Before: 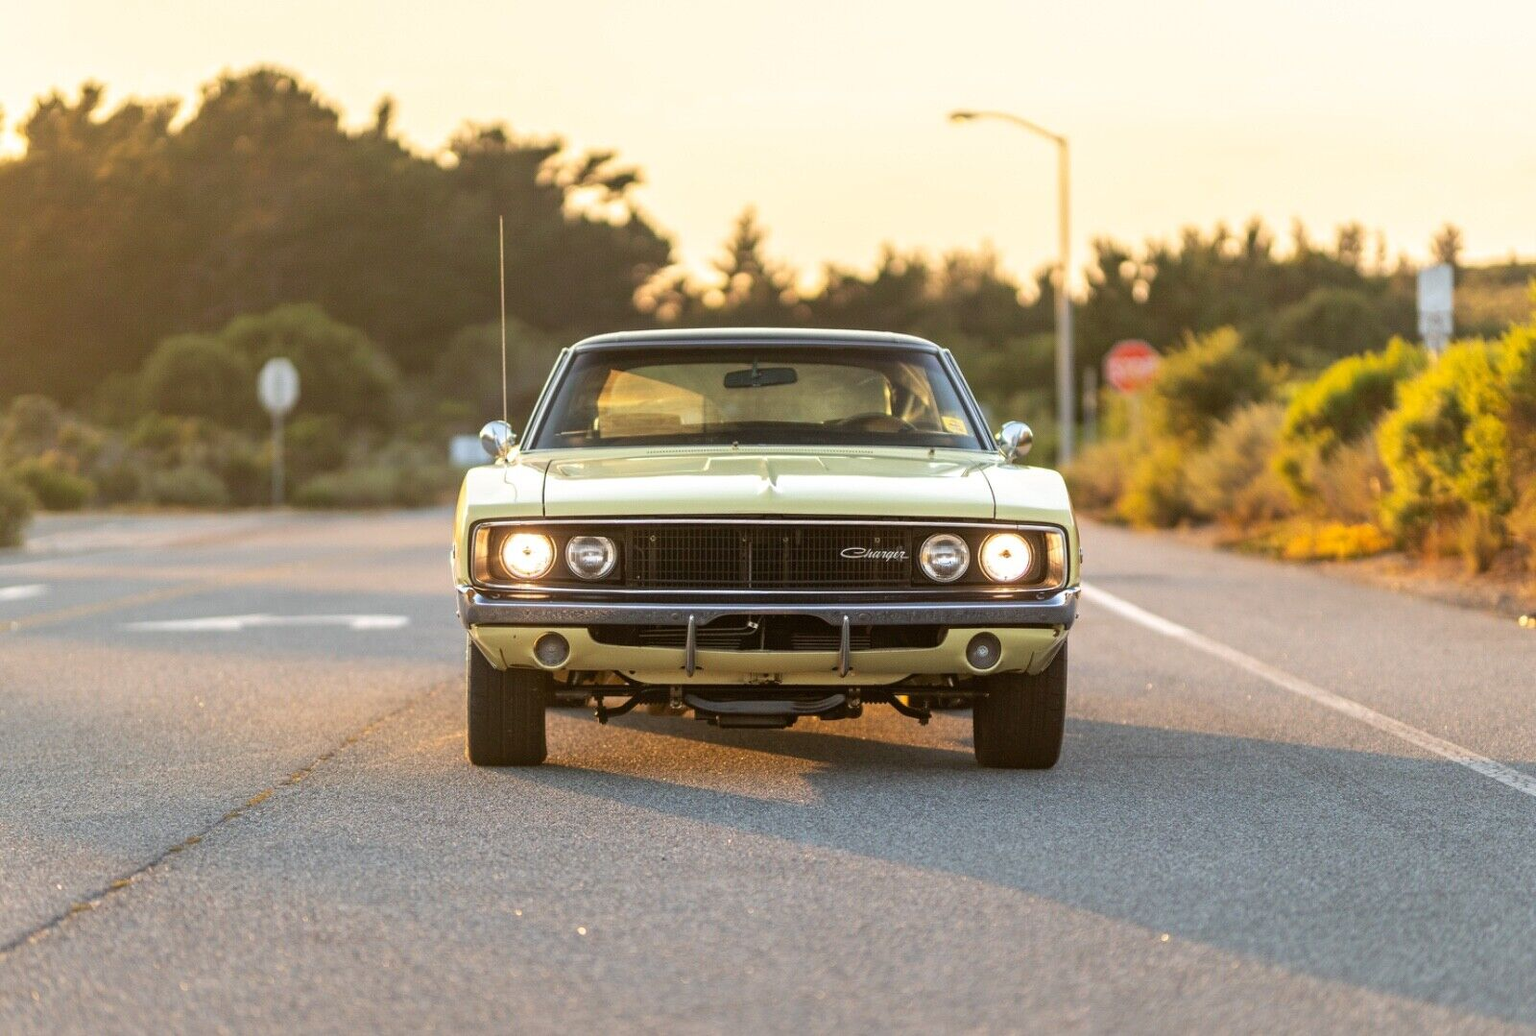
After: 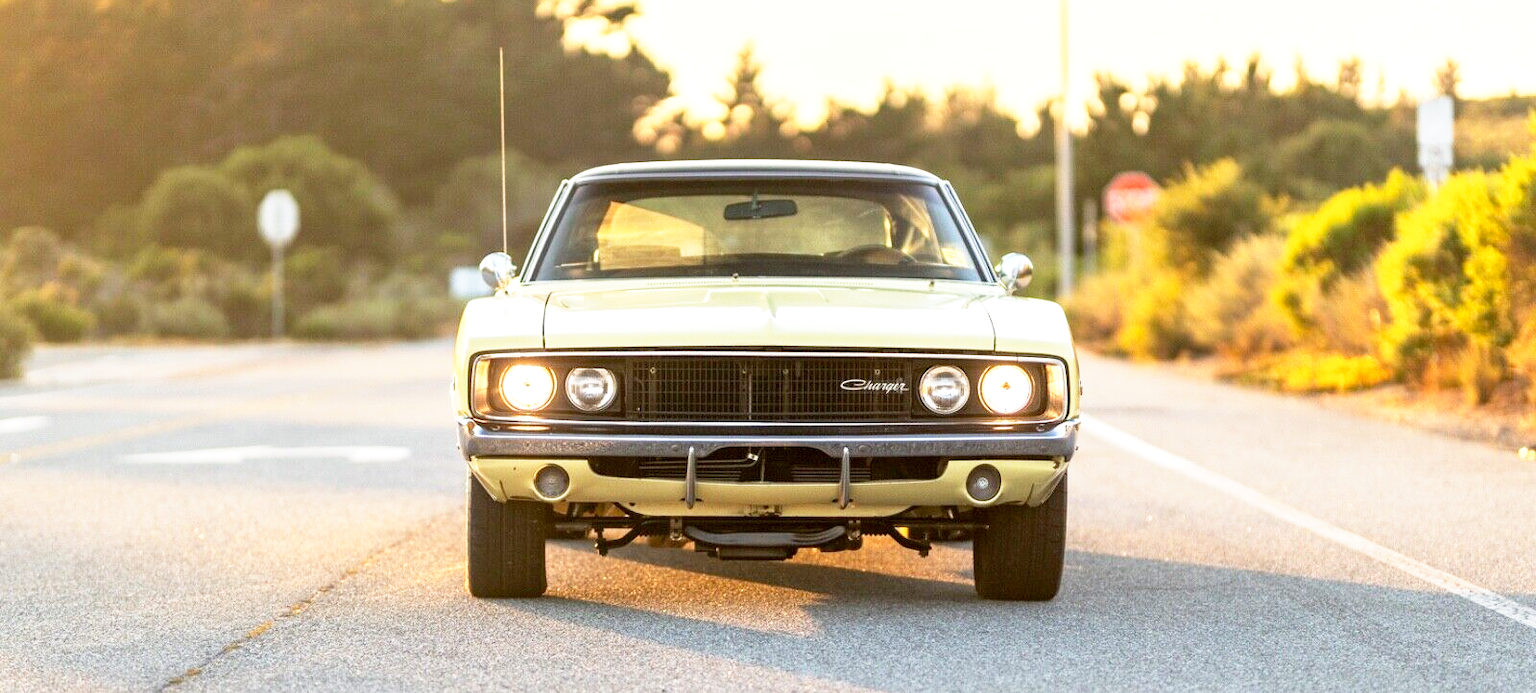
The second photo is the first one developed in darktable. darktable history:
crop: top 16.305%, bottom 16.731%
base curve: curves: ch0 [(0, 0) (0.557, 0.834) (1, 1)], preserve colors none
exposure: black level correction 0.003, exposure 0.38 EV, compensate highlight preservation false
